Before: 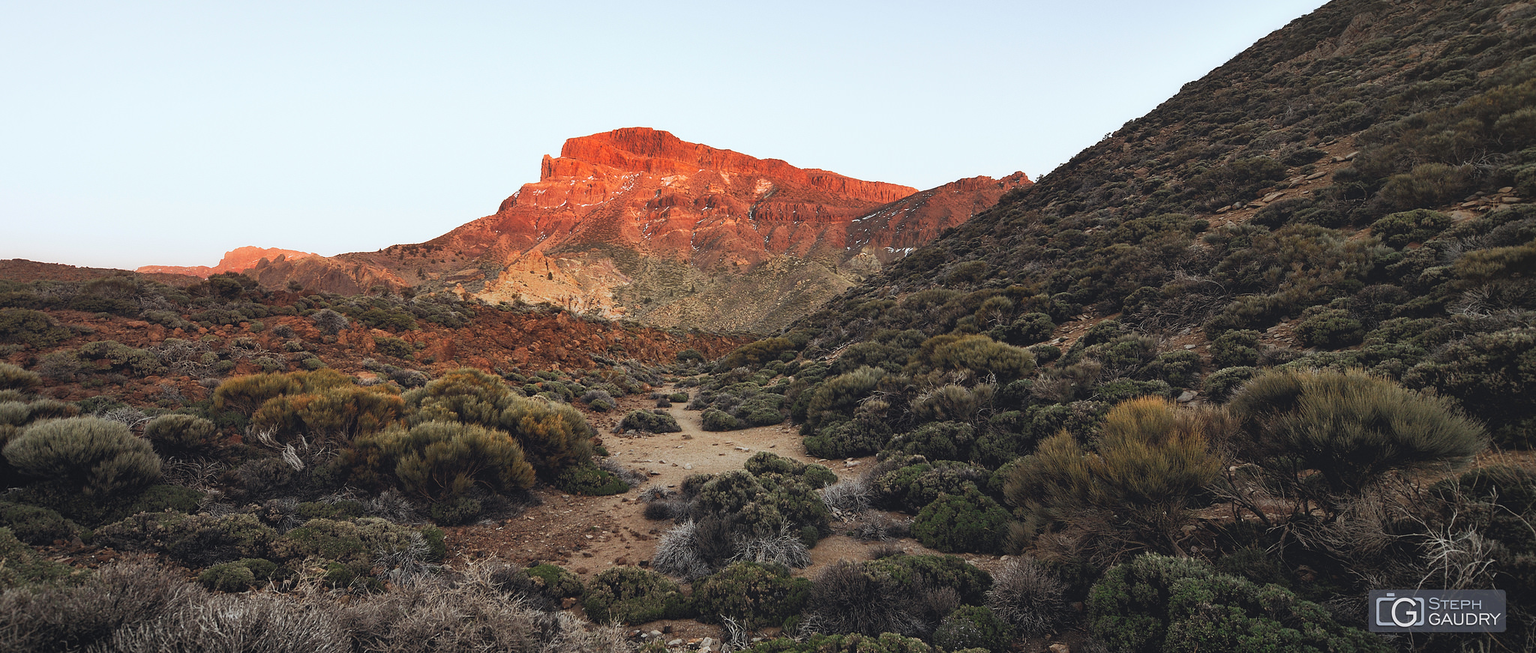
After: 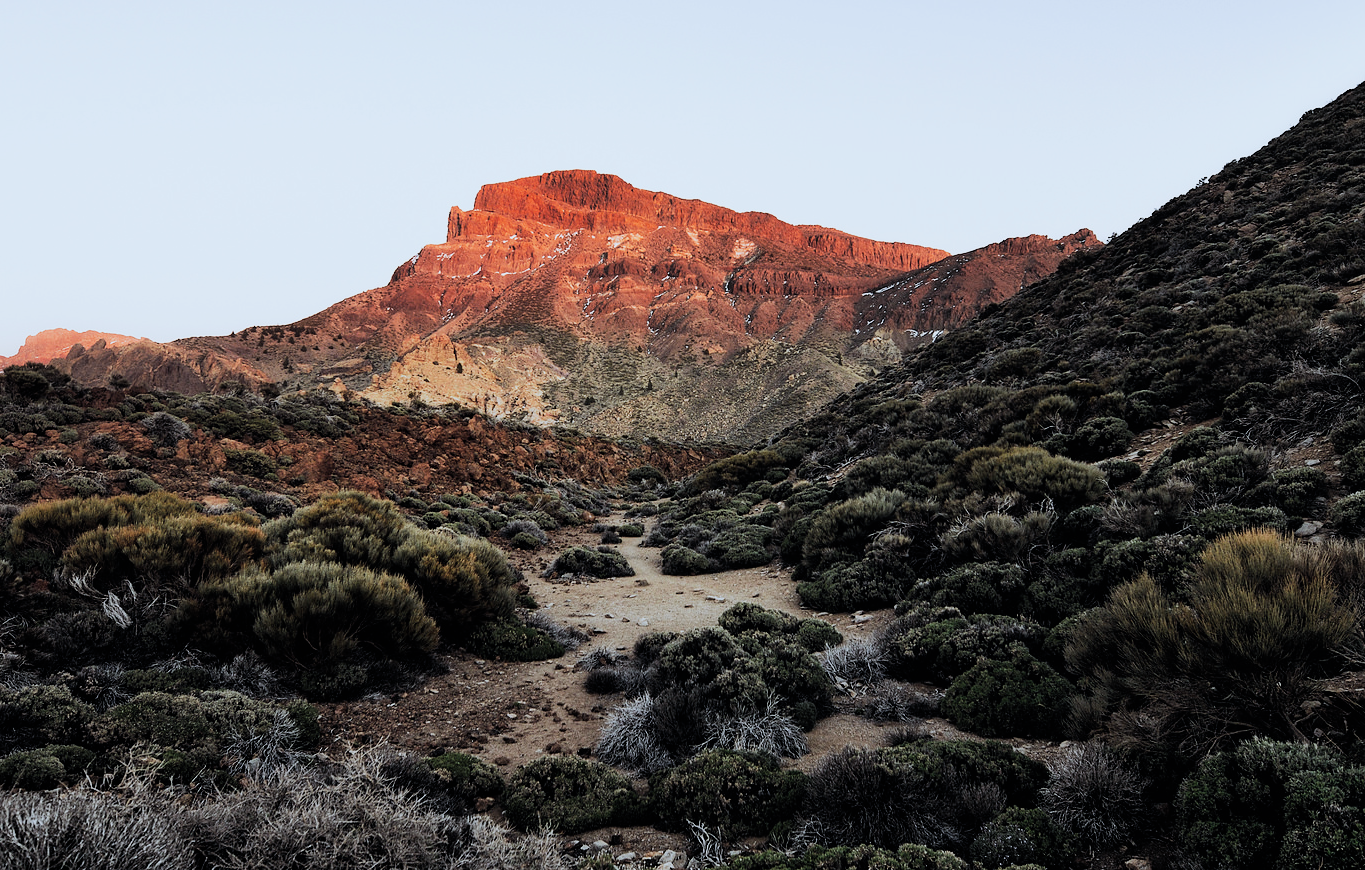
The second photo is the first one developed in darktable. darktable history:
filmic rgb: black relative exposure -5 EV, white relative exposure 3.5 EV, hardness 3.19, contrast 1.4, highlights saturation mix -50%
crop and rotate: left 13.409%, right 19.924%
tone equalizer: on, module defaults
white balance: red 0.924, blue 1.095
